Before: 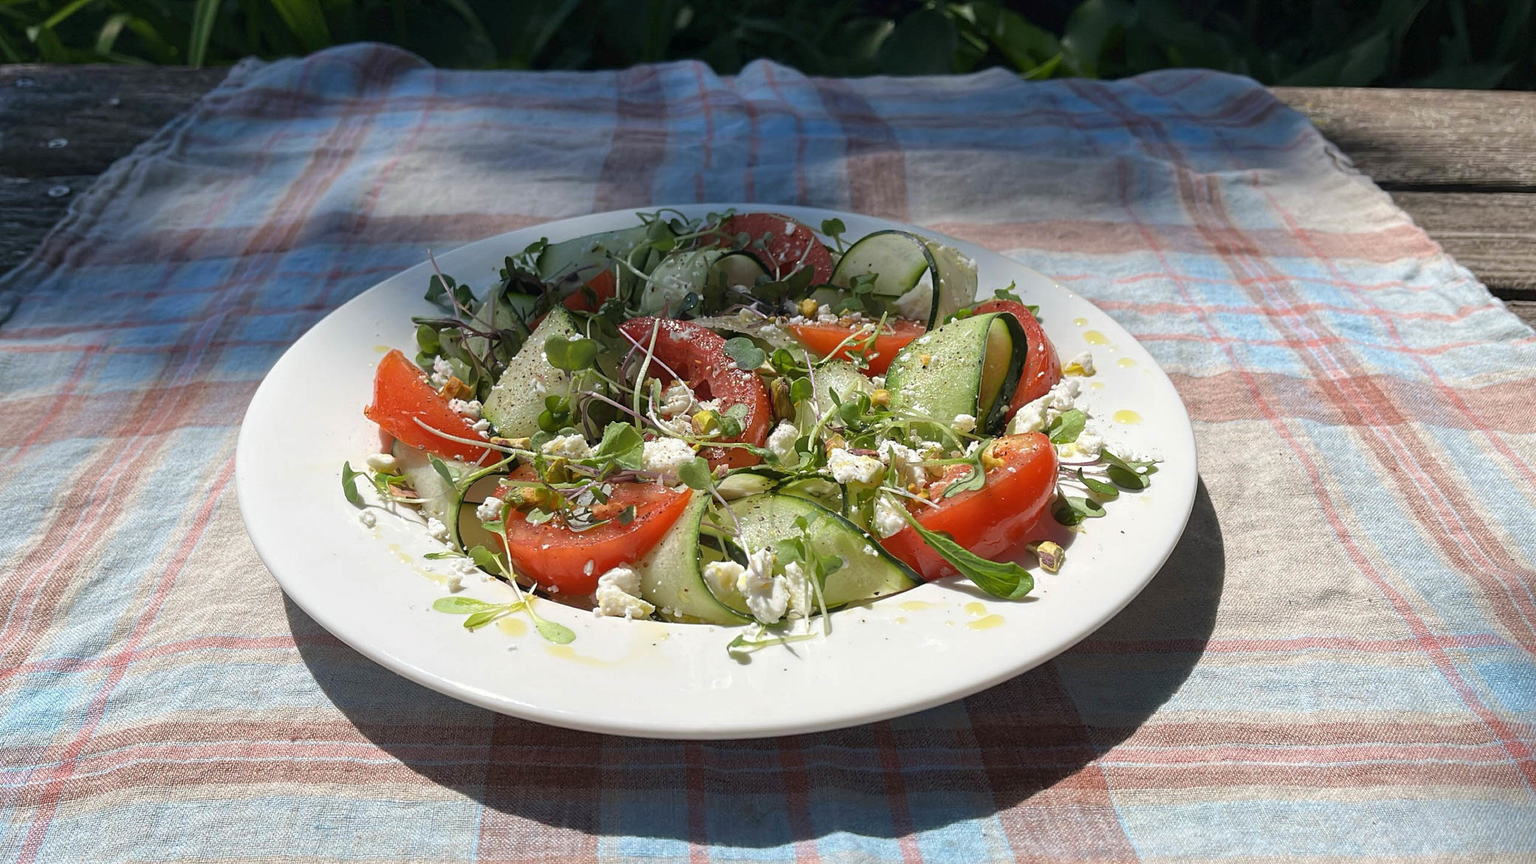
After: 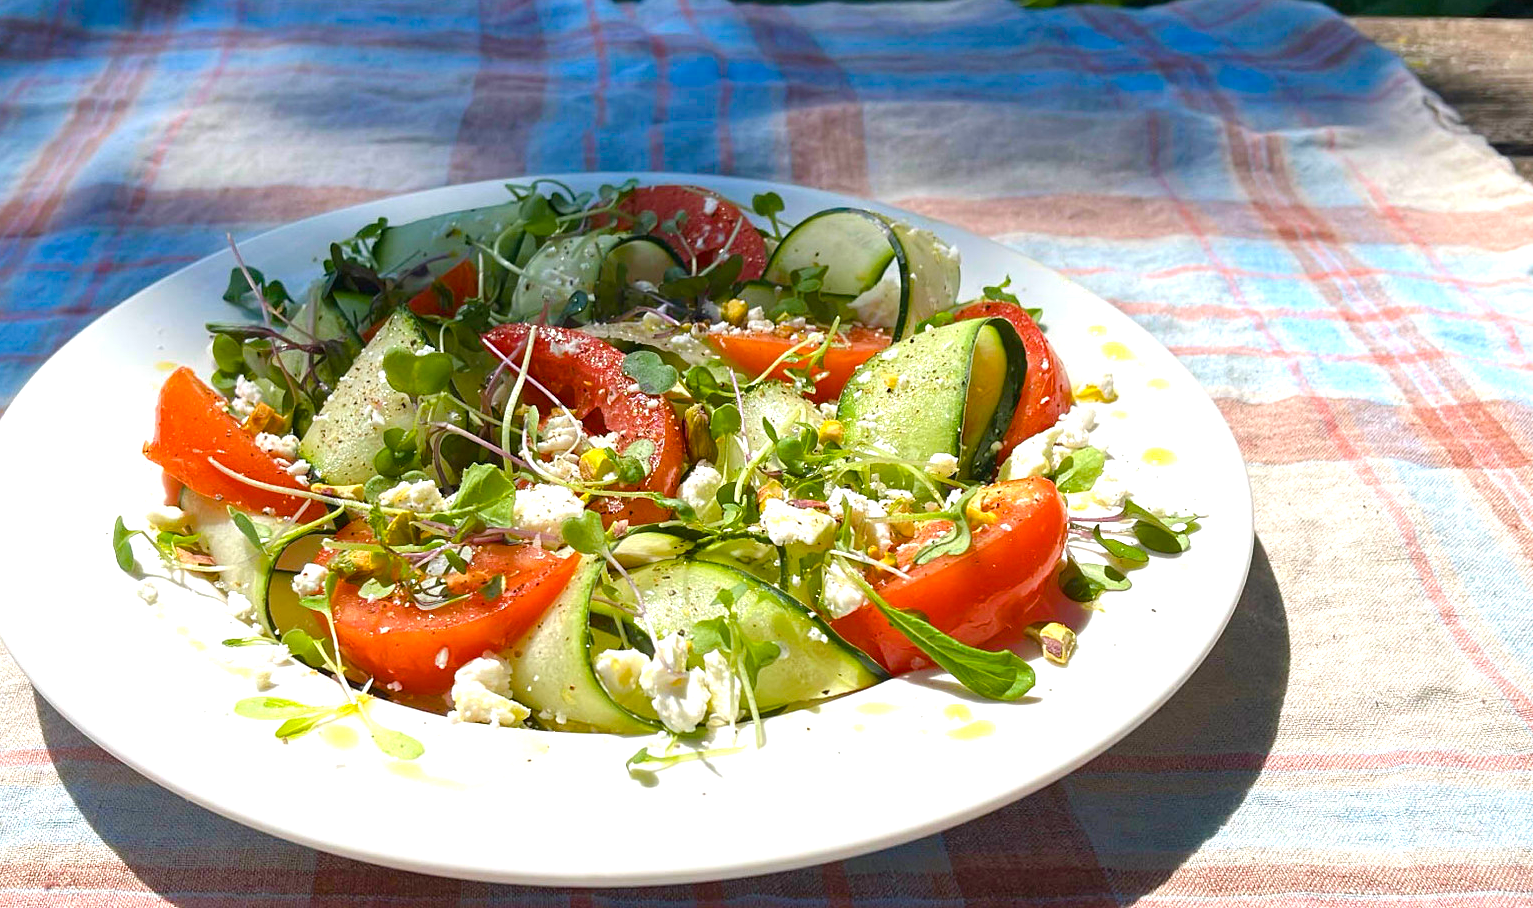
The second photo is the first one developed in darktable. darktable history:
exposure: black level correction 0, exposure 0.7 EV, compensate exposure bias true, compensate highlight preservation false
crop: left 16.768%, top 8.653%, right 8.362%, bottom 12.485%
color balance rgb: perceptual saturation grading › global saturation 20%, perceptual saturation grading › highlights -25%, perceptual saturation grading › shadows 25%, global vibrance 50%
